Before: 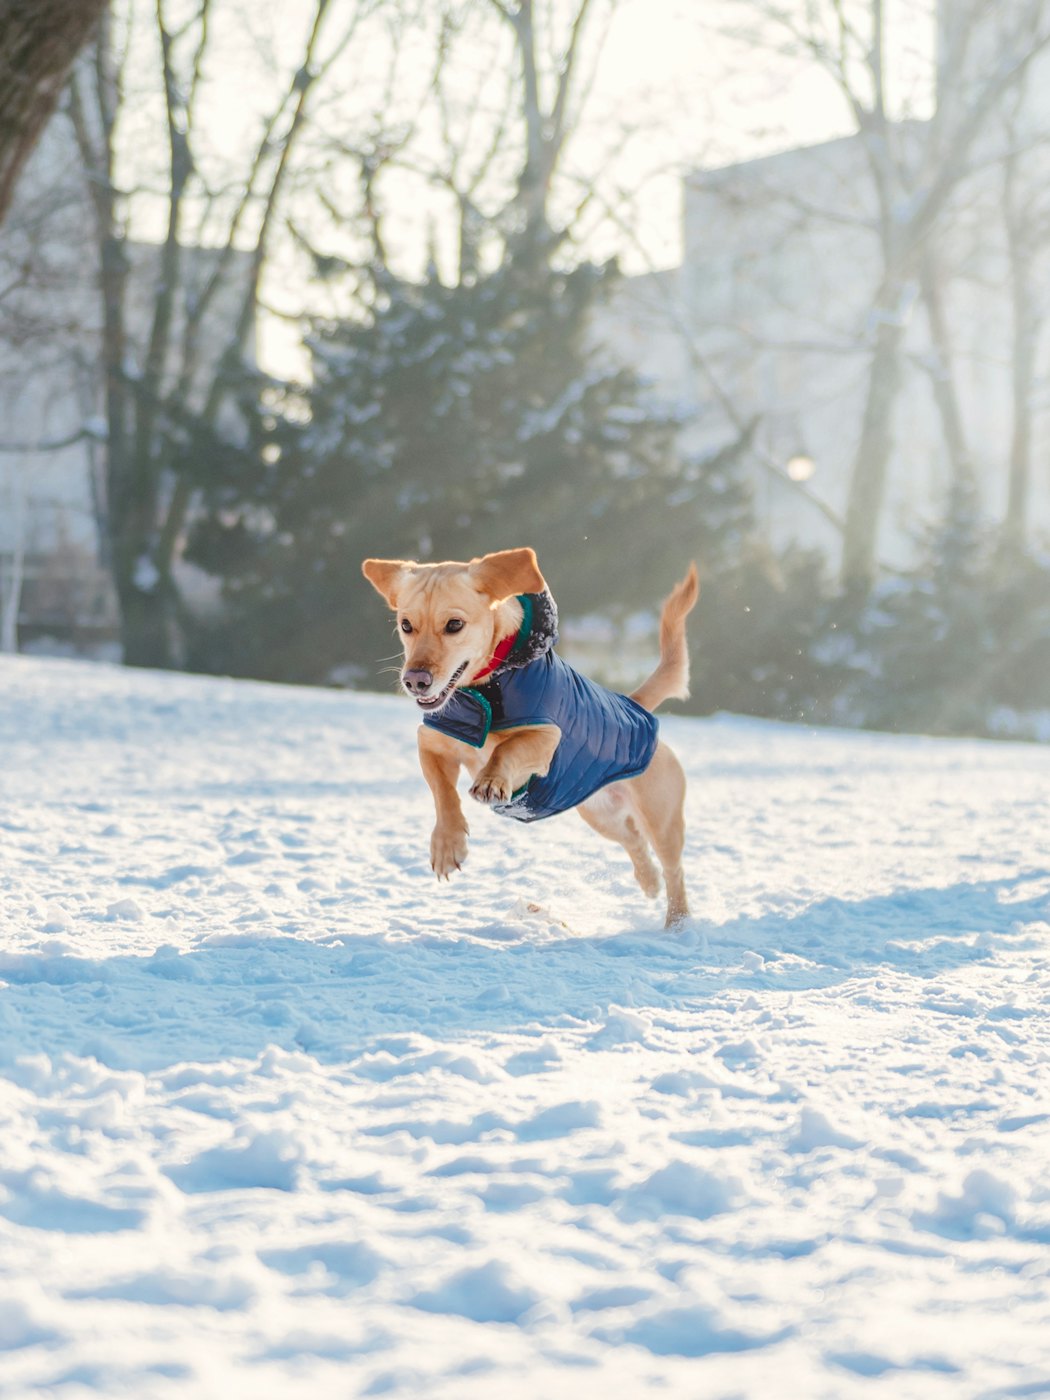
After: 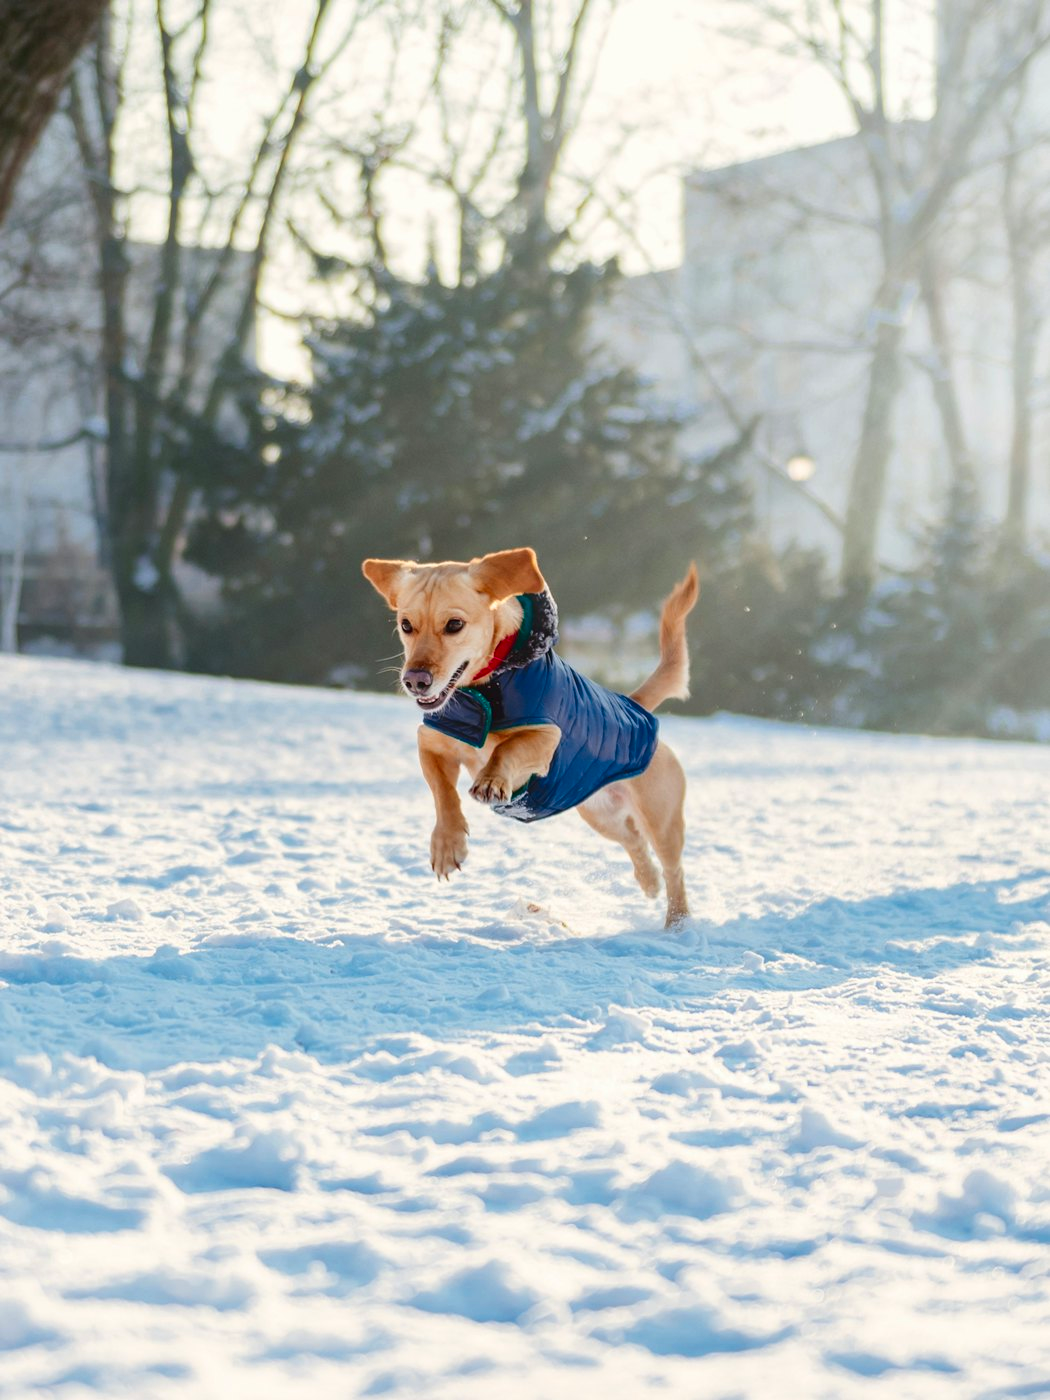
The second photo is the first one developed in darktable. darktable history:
contrast brightness saturation: contrast 0.116, brightness -0.124, saturation 0.201
